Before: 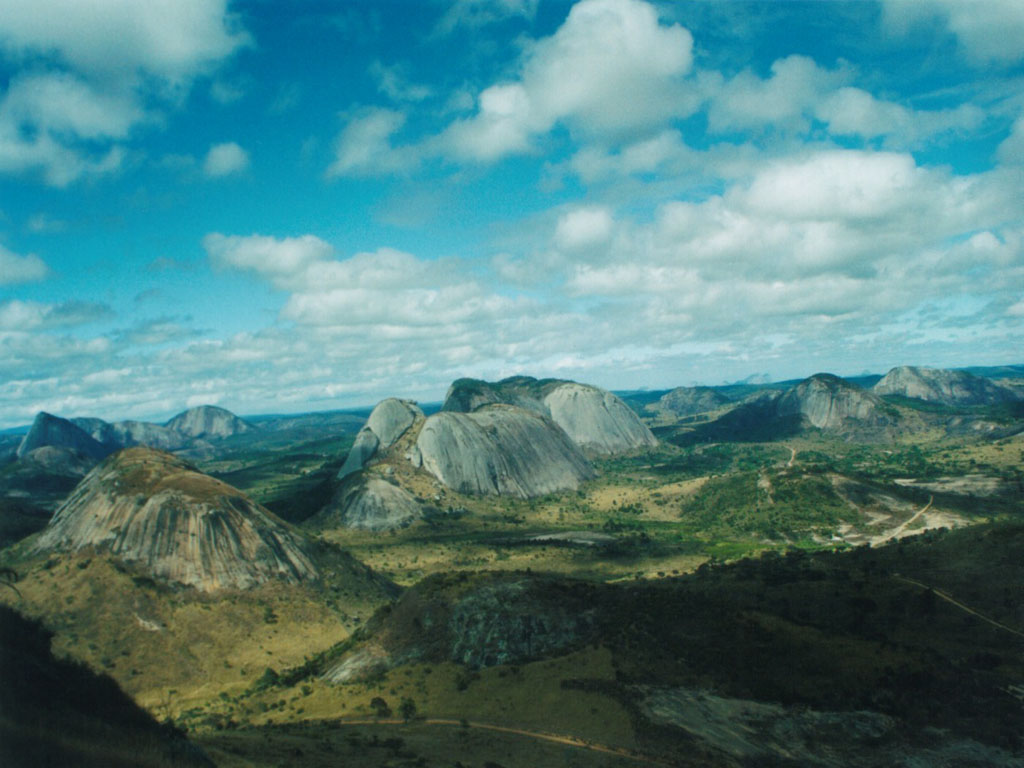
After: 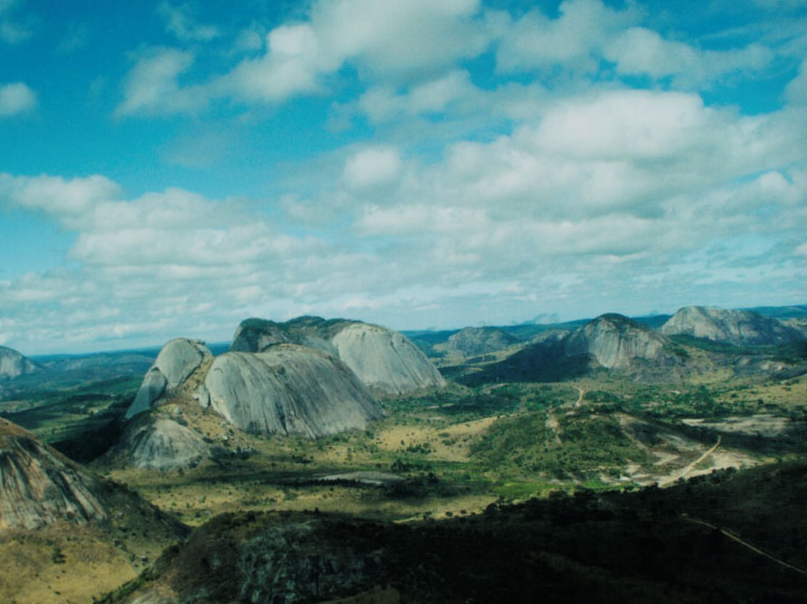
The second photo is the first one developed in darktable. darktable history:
crop and rotate: left 20.74%, top 7.912%, right 0.375%, bottom 13.378%
filmic rgb: threshold 3 EV, hardness 4.17, latitude 50%, contrast 1.1, preserve chrominance max RGB, color science v6 (2022), contrast in shadows safe, contrast in highlights safe, enable highlight reconstruction true
